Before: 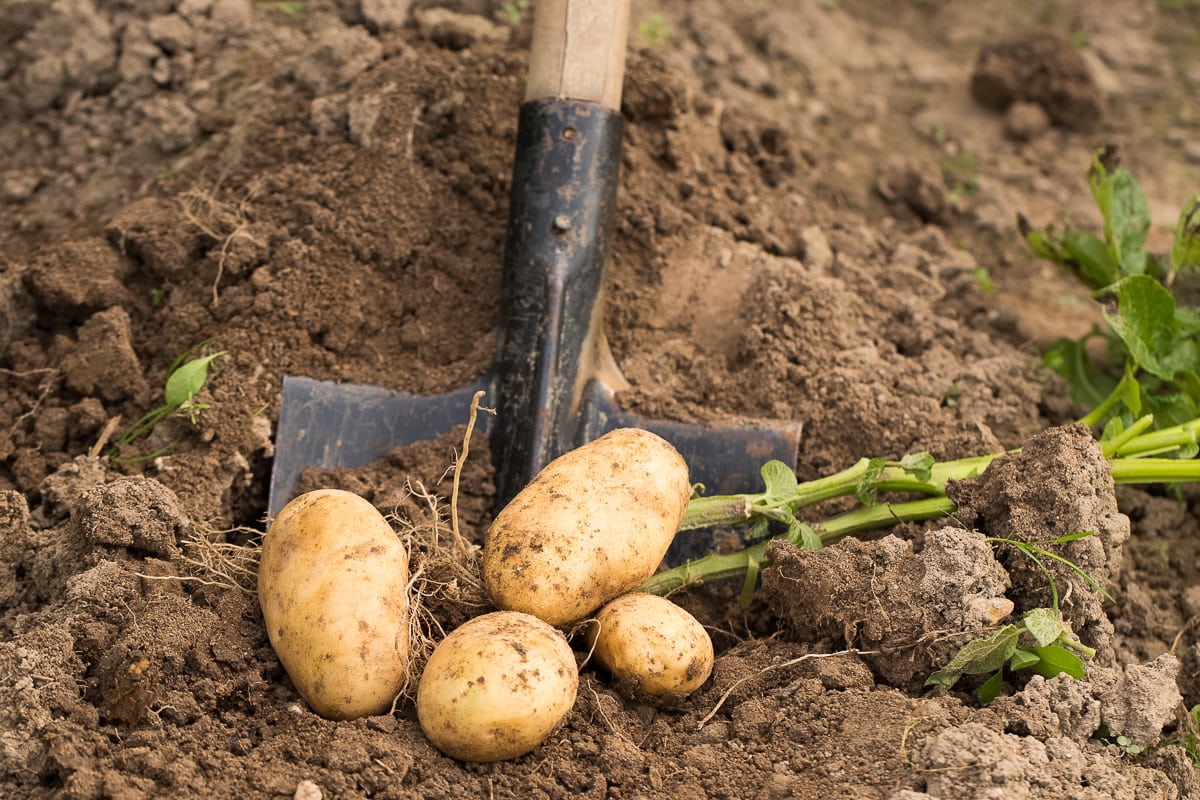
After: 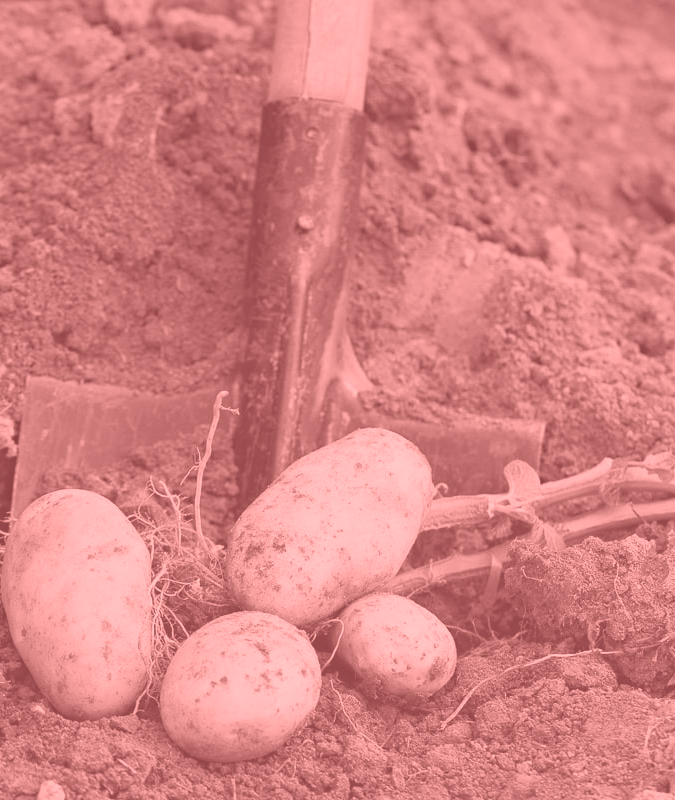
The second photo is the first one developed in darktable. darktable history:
colorize: saturation 51%, source mix 50.67%, lightness 50.67%
crop: left 21.496%, right 22.254%
haze removal: compatibility mode true, adaptive false
exposure: black level correction 0.002, exposure -0.1 EV, compensate highlight preservation false
tone equalizer: on, module defaults
